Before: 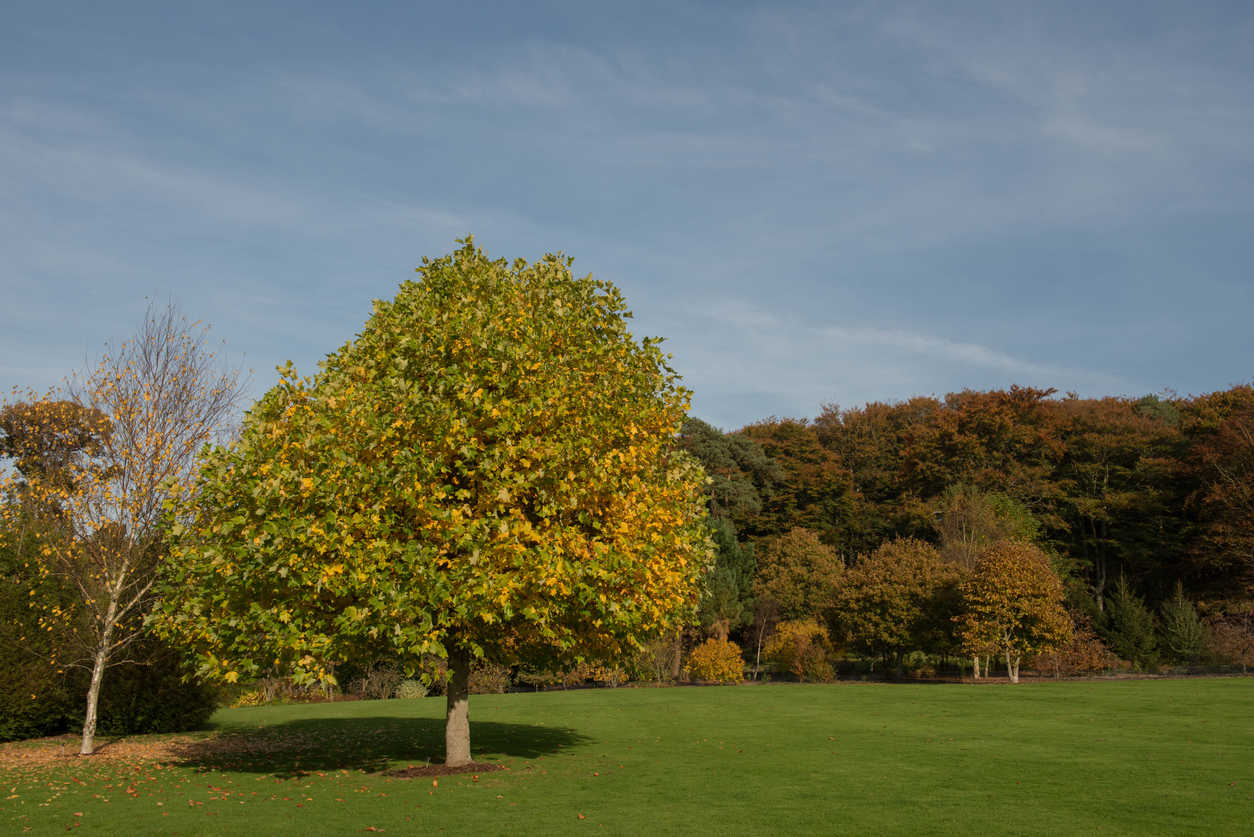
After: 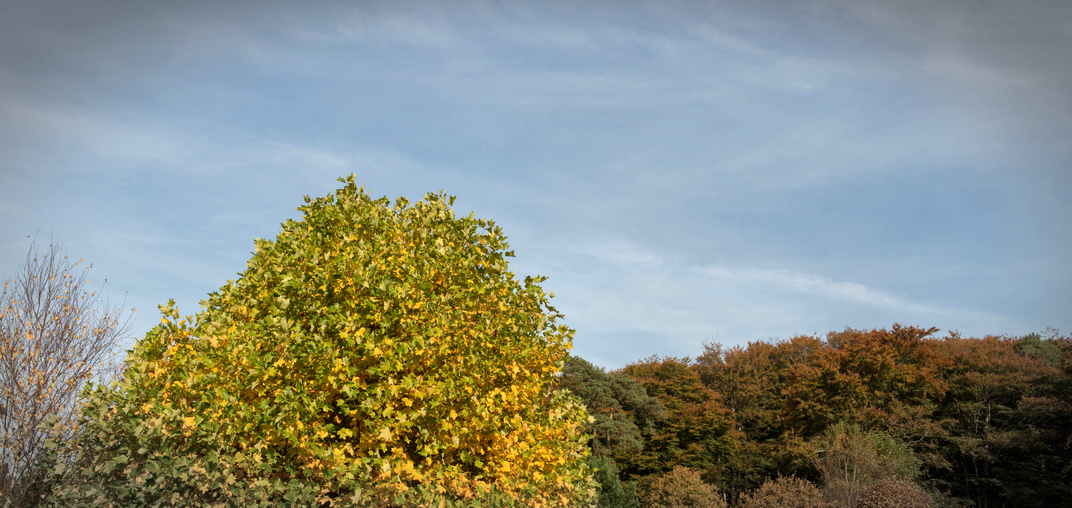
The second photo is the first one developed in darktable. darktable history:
crop and rotate: left 9.424%, top 7.318%, right 5.022%, bottom 31.927%
vignetting: automatic ratio true, dithering 8-bit output
exposure: exposure 0.558 EV, compensate highlight preservation false
local contrast: mode bilateral grid, contrast 20, coarseness 50, detail 129%, midtone range 0.2
